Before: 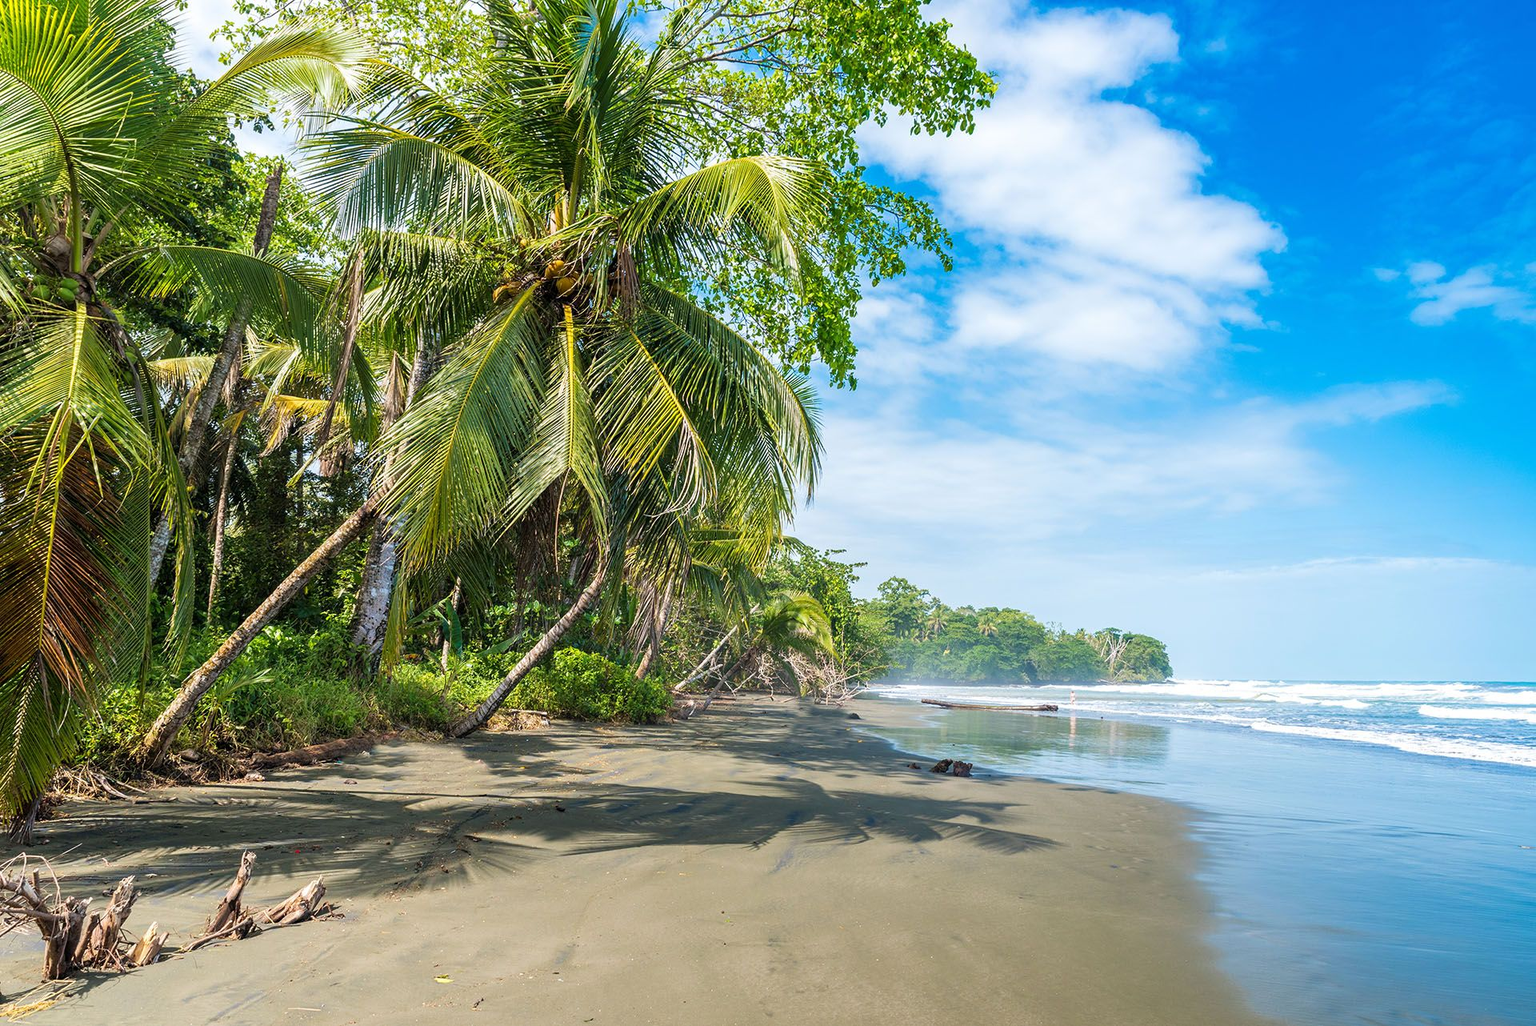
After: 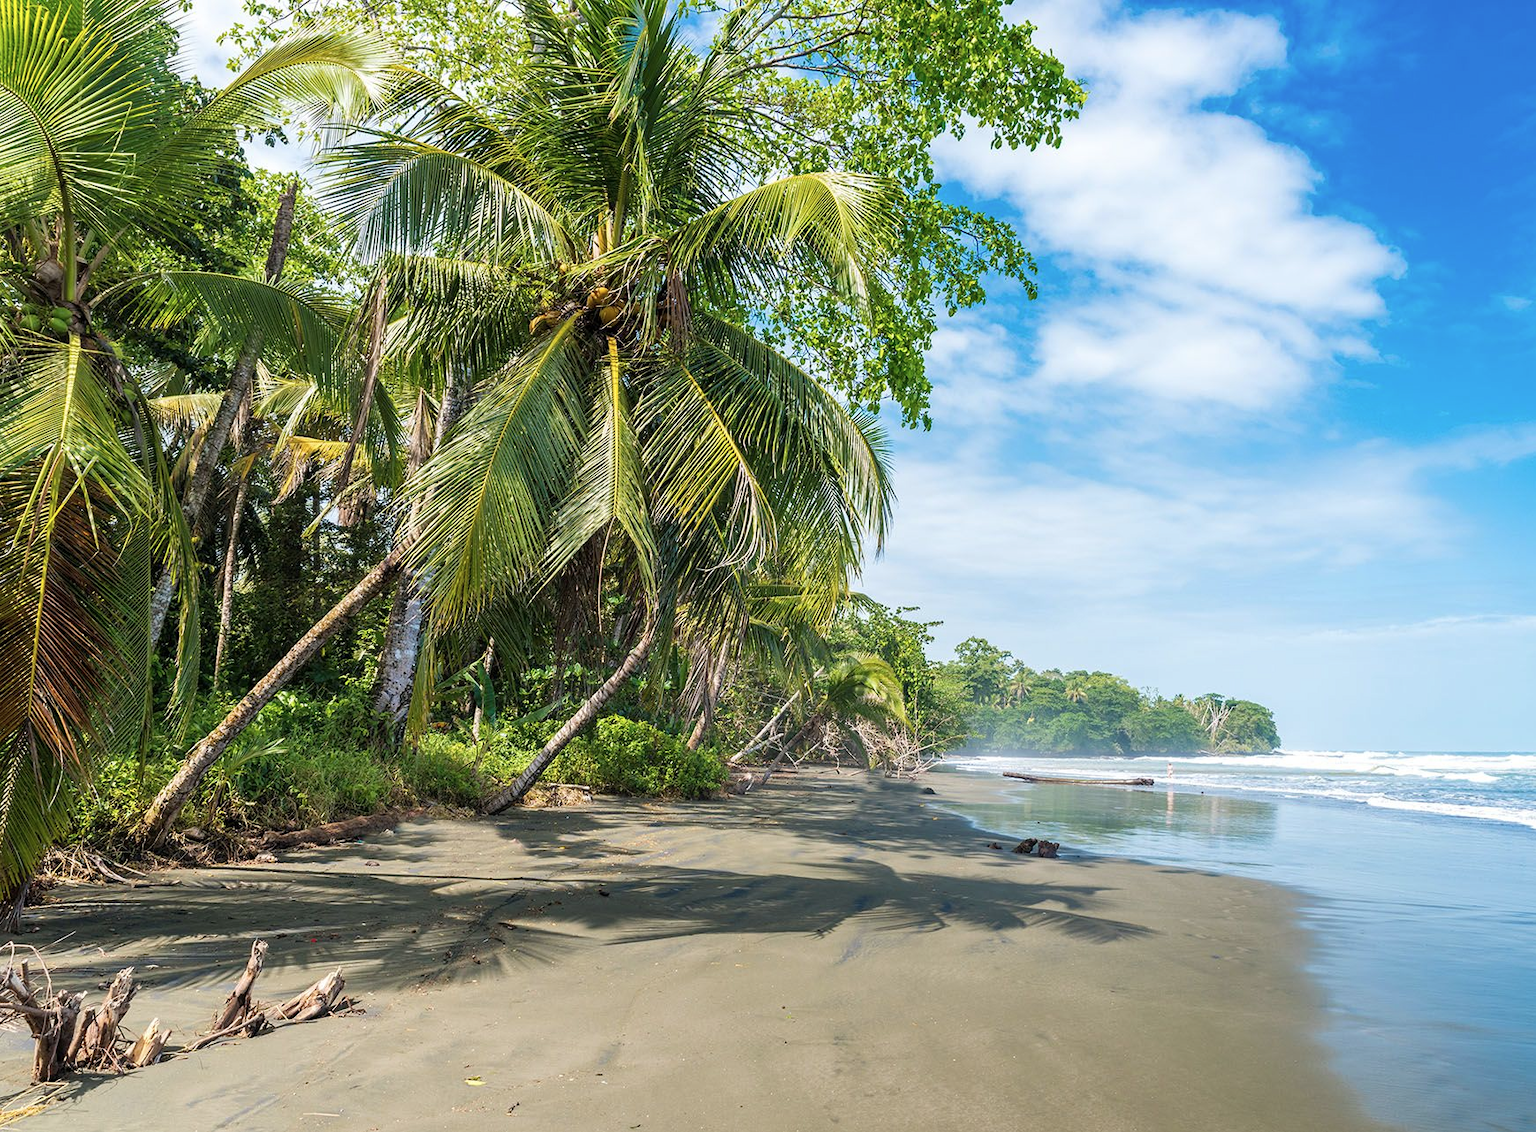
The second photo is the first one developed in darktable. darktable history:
crop and rotate: left 0.888%, right 8.561%
contrast brightness saturation: saturation -0.098
